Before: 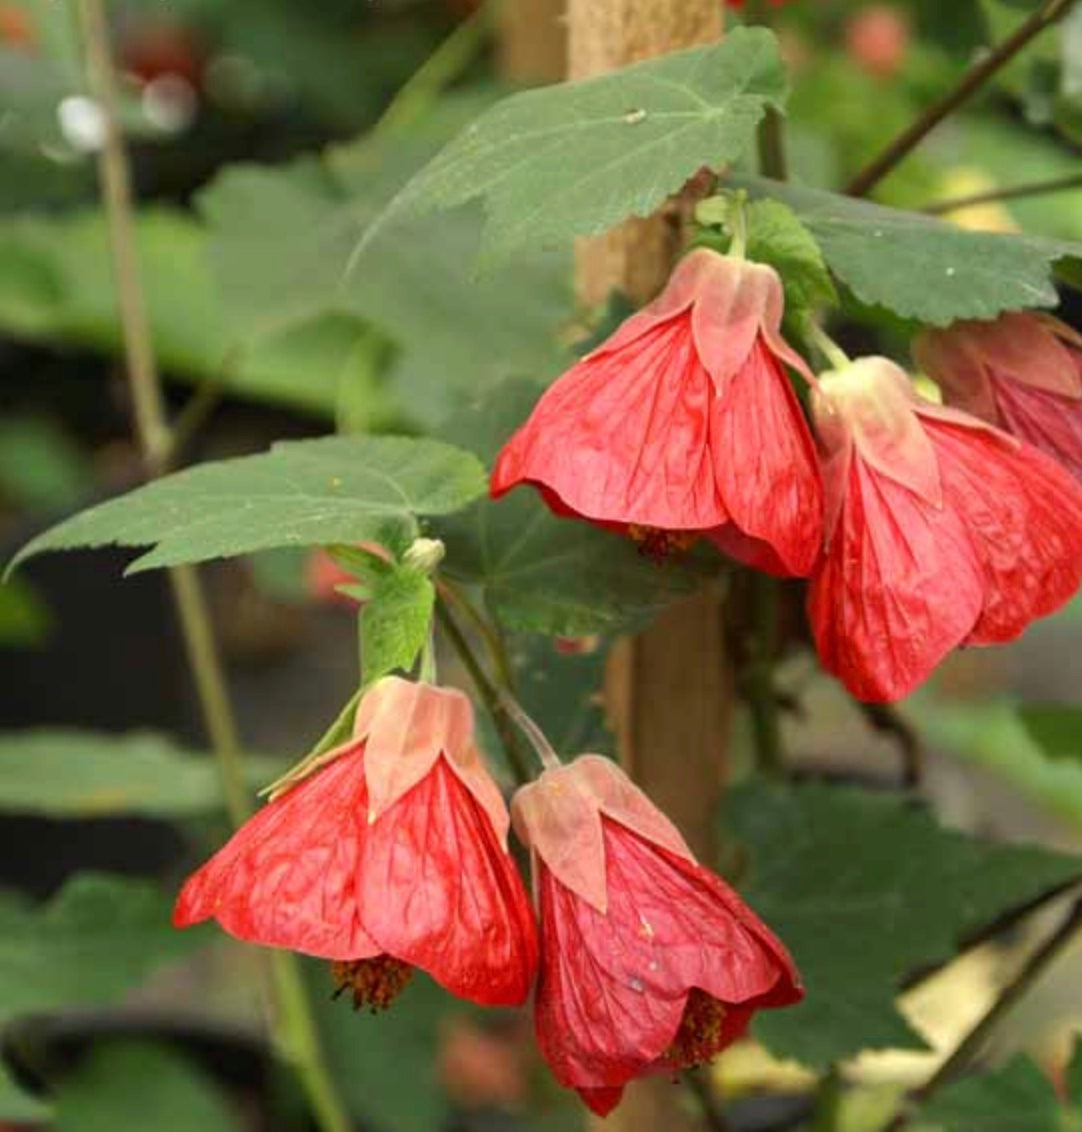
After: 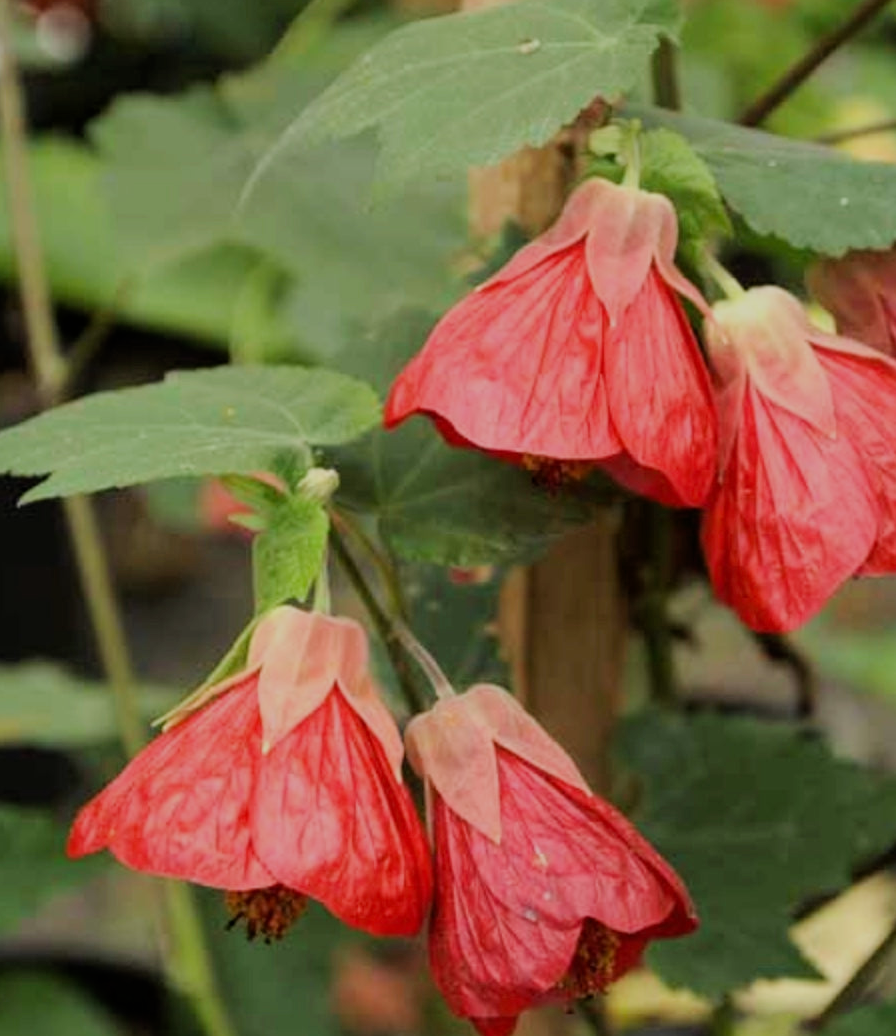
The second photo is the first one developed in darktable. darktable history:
filmic rgb: black relative exposure -7.32 EV, white relative exposure 5.09 EV, hardness 3.2
crop: left 9.807%, top 6.259%, right 7.334%, bottom 2.177%
